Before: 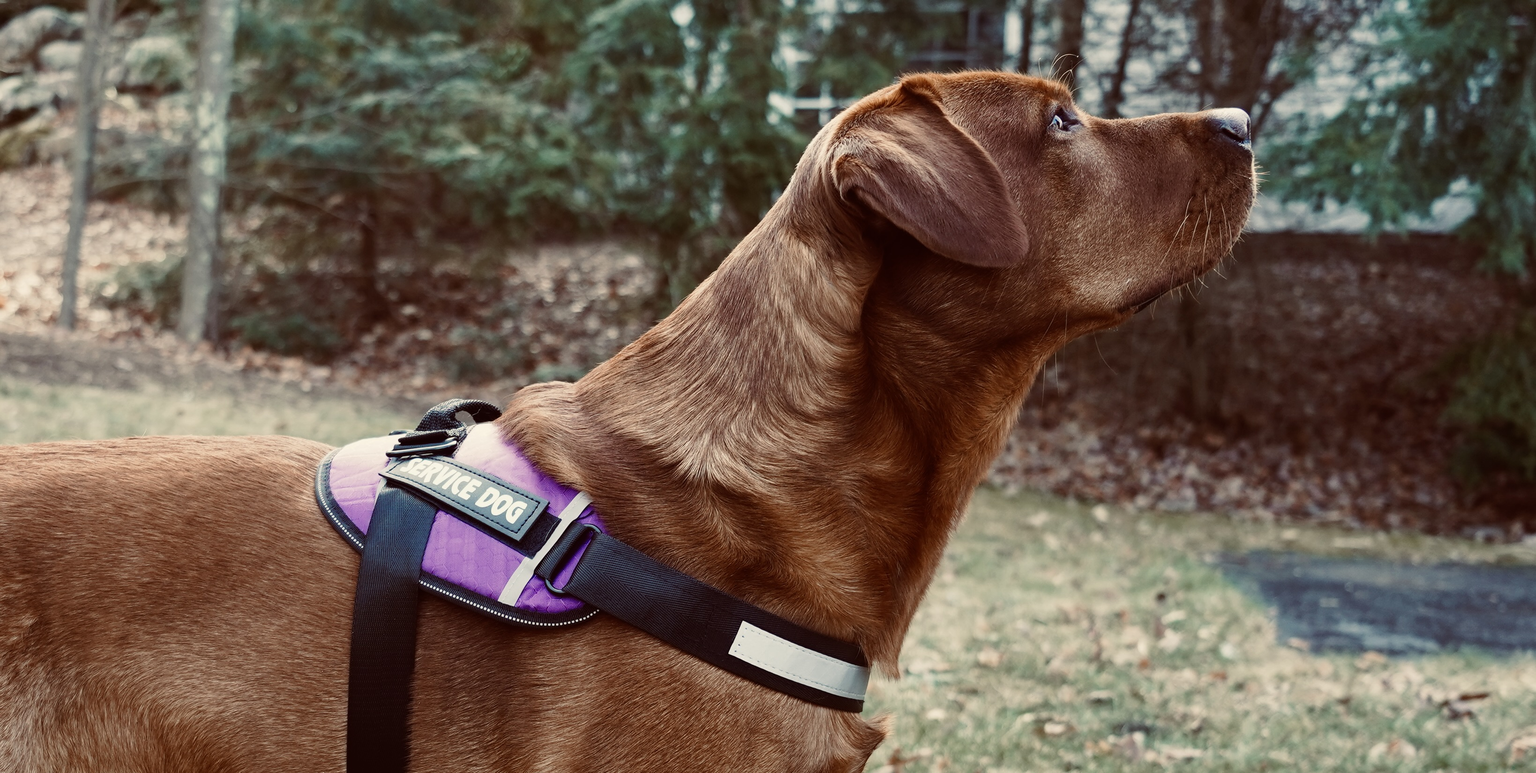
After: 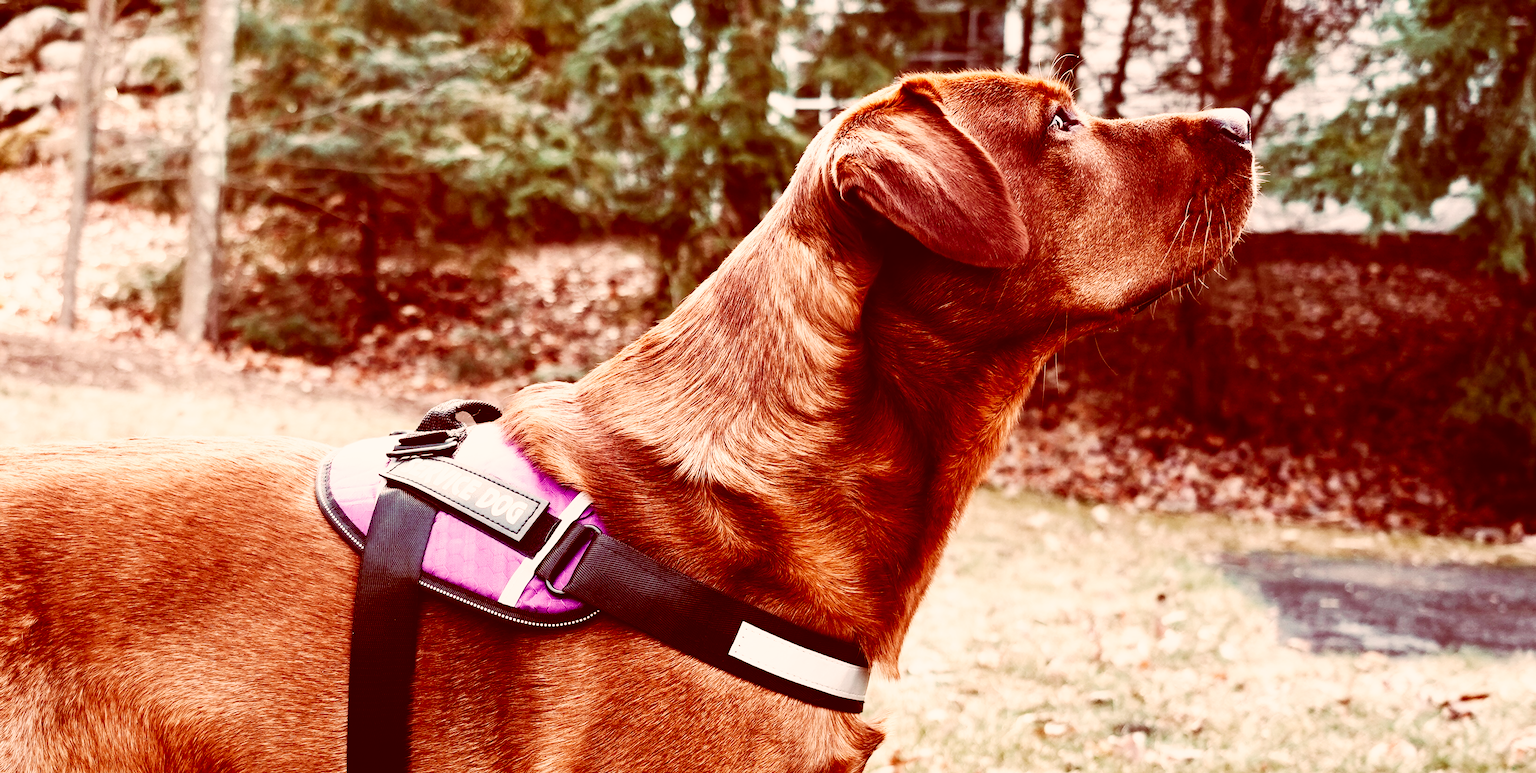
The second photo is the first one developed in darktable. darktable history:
color correction: highlights a* 9.5, highlights b* 8.78, shadows a* 39.84, shadows b* 39.92, saturation 0.767
base curve: curves: ch0 [(0, 0) (0.007, 0.004) (0.027, 0.03) (0.046, 0.07) (0.207, 0.54) (0.442, 0.872) (0.673, 0.972) (1, 1)], preserve colors none
